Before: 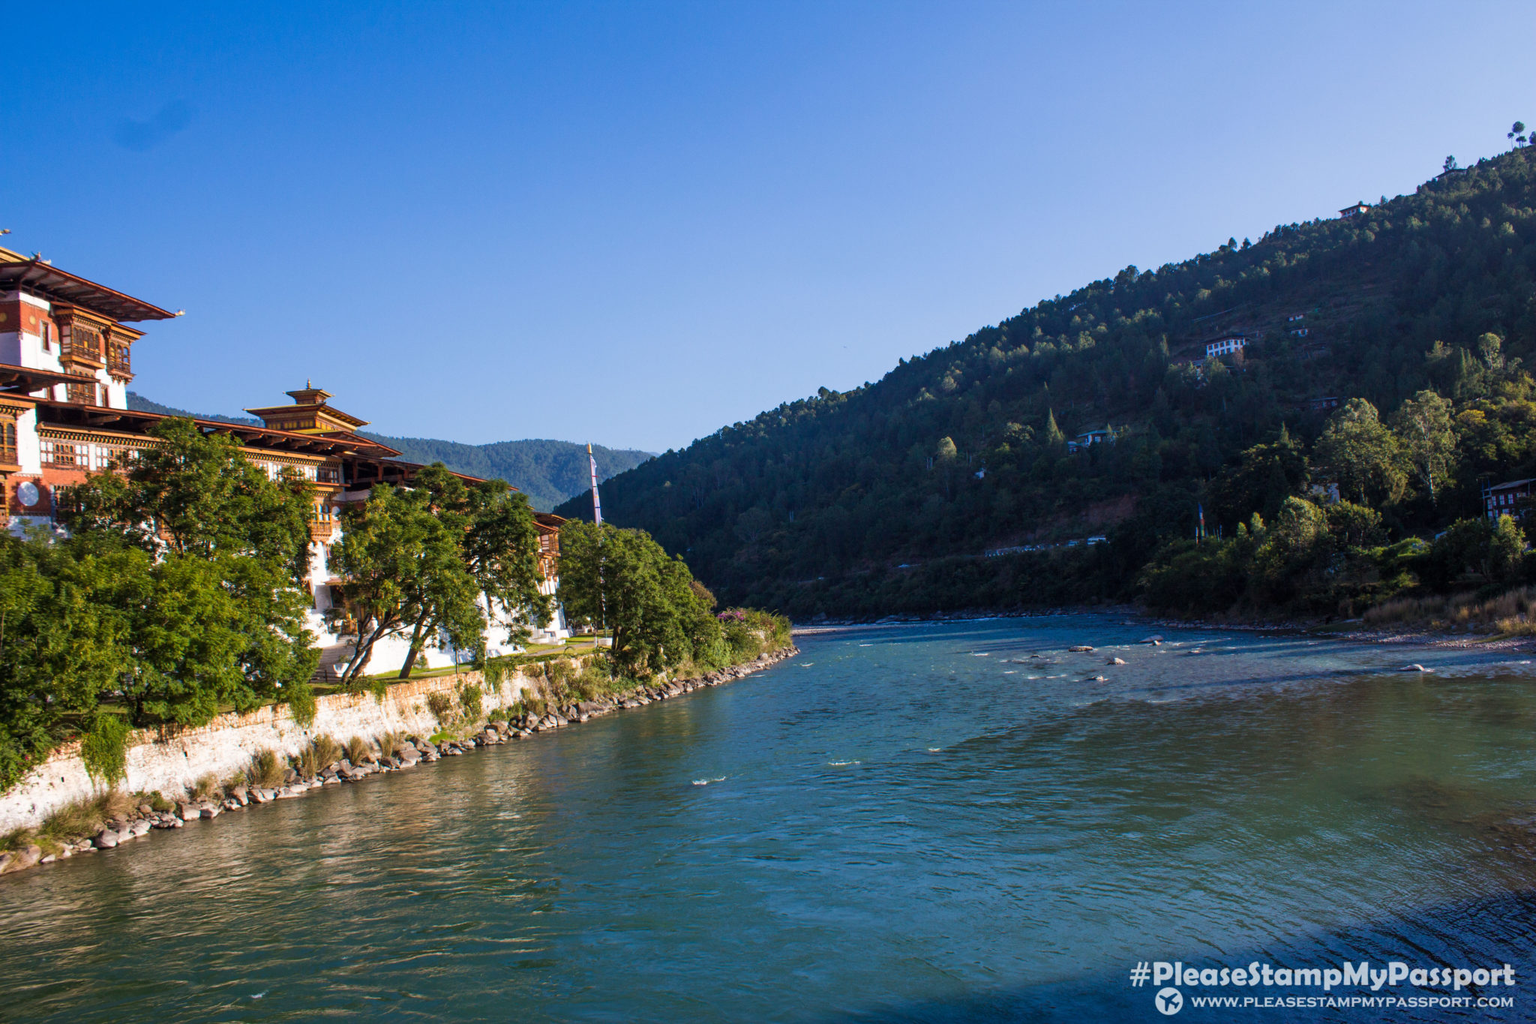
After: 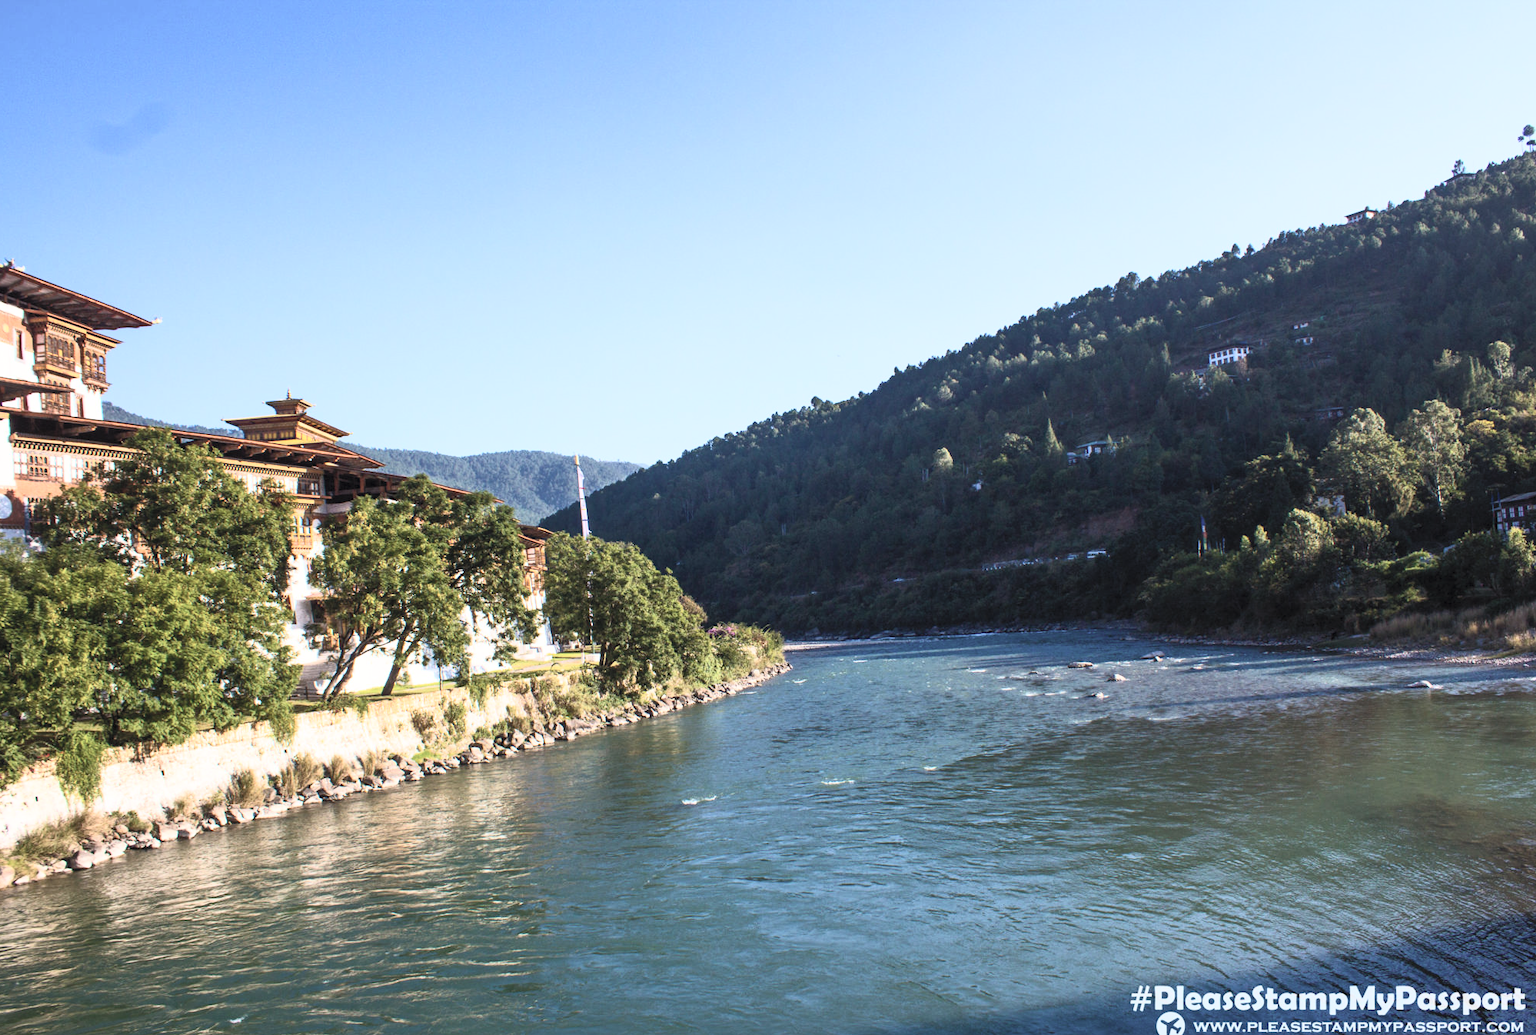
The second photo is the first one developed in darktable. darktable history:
contrast brightness saturation: contrast 0.43, brightness 0.56, saturation -0.19
crop and rotate: left 1.774%, right 0.633%, bottom 1.28%
